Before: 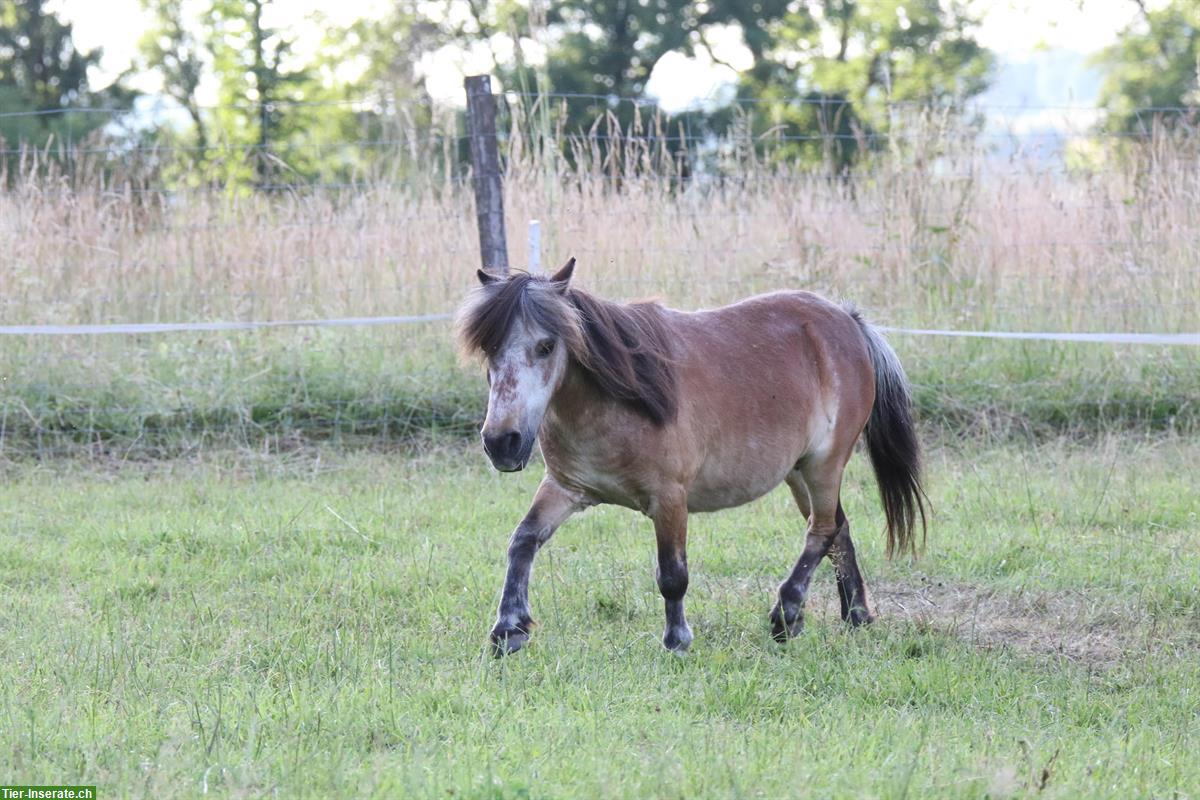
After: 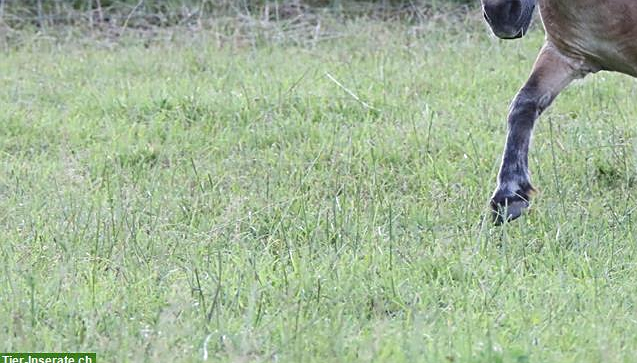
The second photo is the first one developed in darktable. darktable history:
crop and rotate: top 54.359%, right 46.877%, bottom 0.152%
sharpen: on, module defaults
